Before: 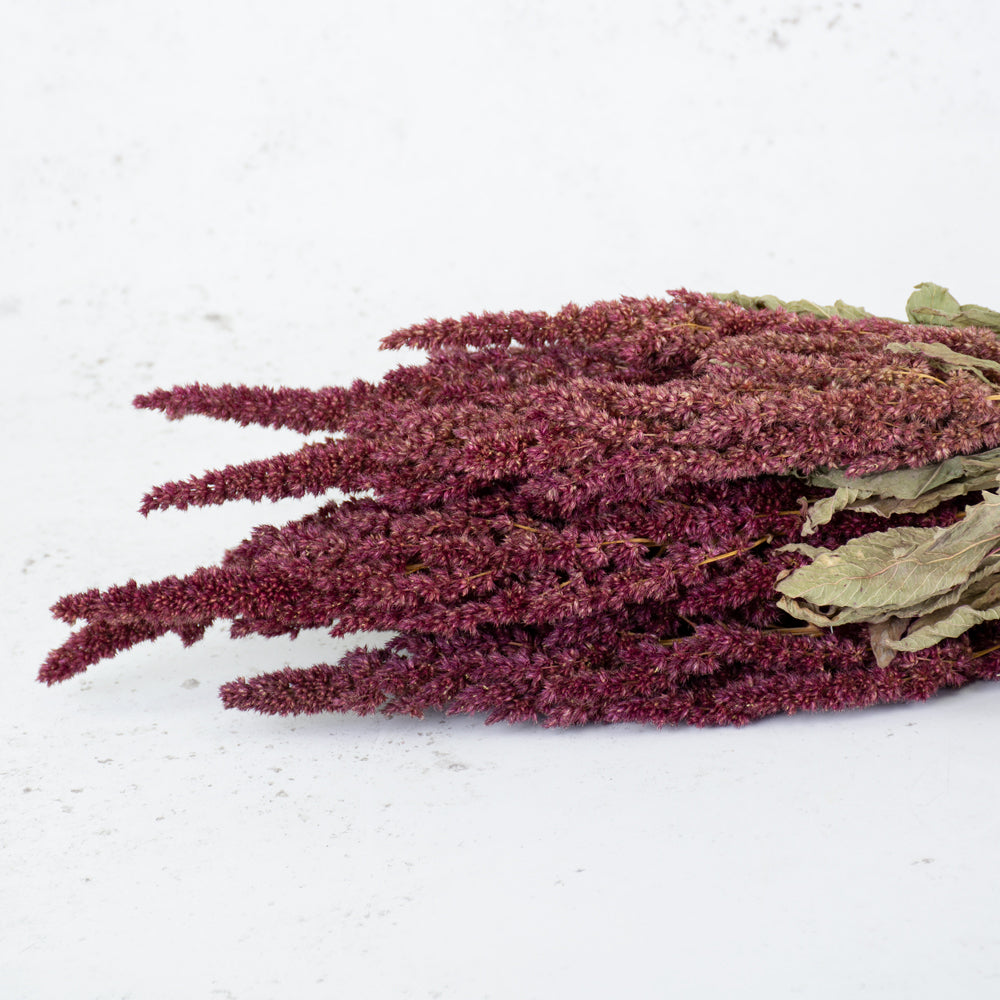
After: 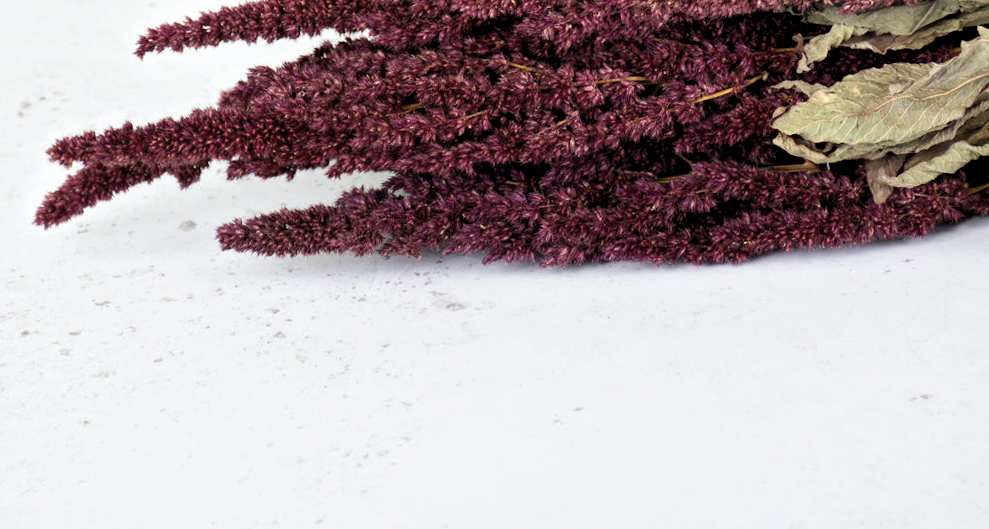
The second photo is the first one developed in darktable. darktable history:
crop and rotate: top 46.237%
levels: levels [0.052, 0.496, 0.908]
rotate and perspective: rotation -0.45°, automatic cropping original format, crop left 0.008, crop right 0.992, crop top 0.012, crop bottom 0.988
tone equalizer: -8 EV -0.002 EV, -7 EV 0.005 EV, -6 EV -0.009 EV, -5 EV 0.011 EV, -4 EV -0.012 EV, -3 EV 0.007 EV, -2 EV -0.062 EV, -1 EV -0.293 EV, +0 EV -0.582 EV, smoothing diameter 2%, edges refinement/feathering 20, mask exposure compensation -1.57 EV, filter diffusion 5
